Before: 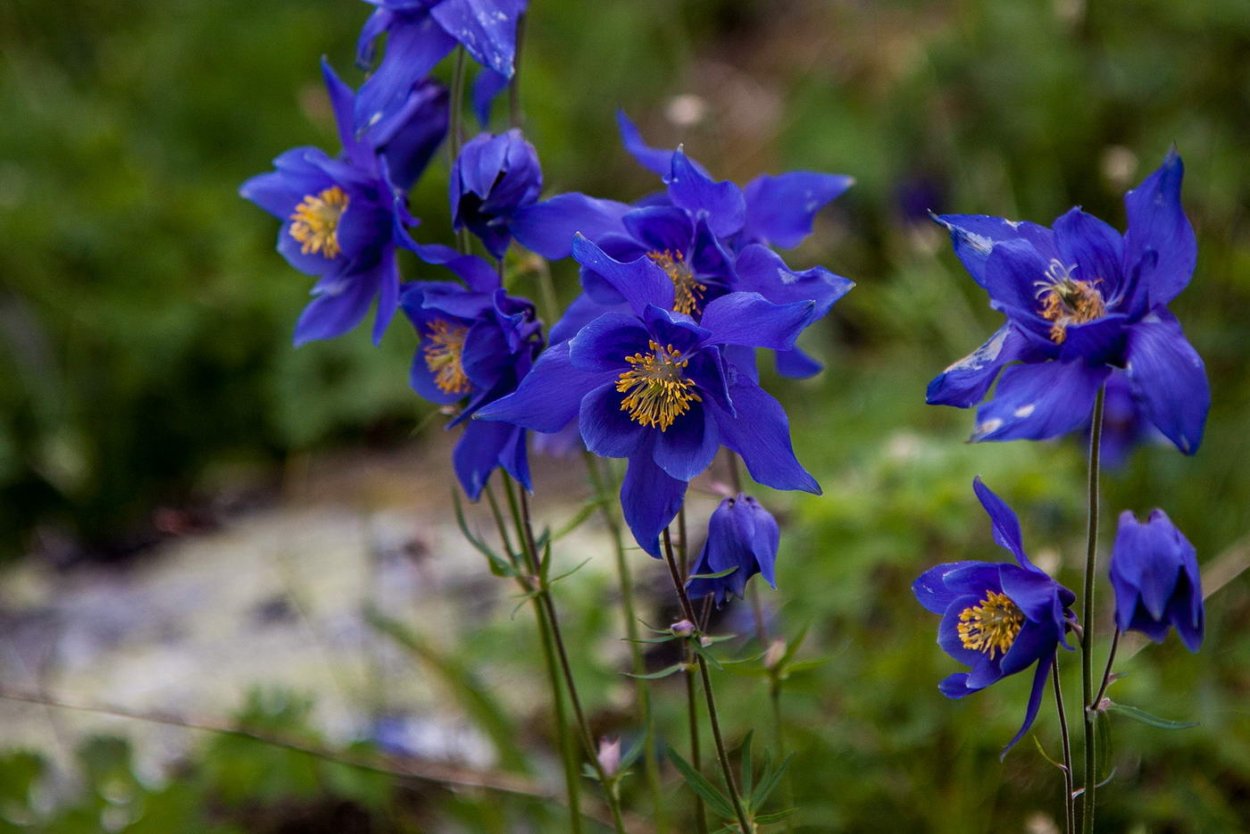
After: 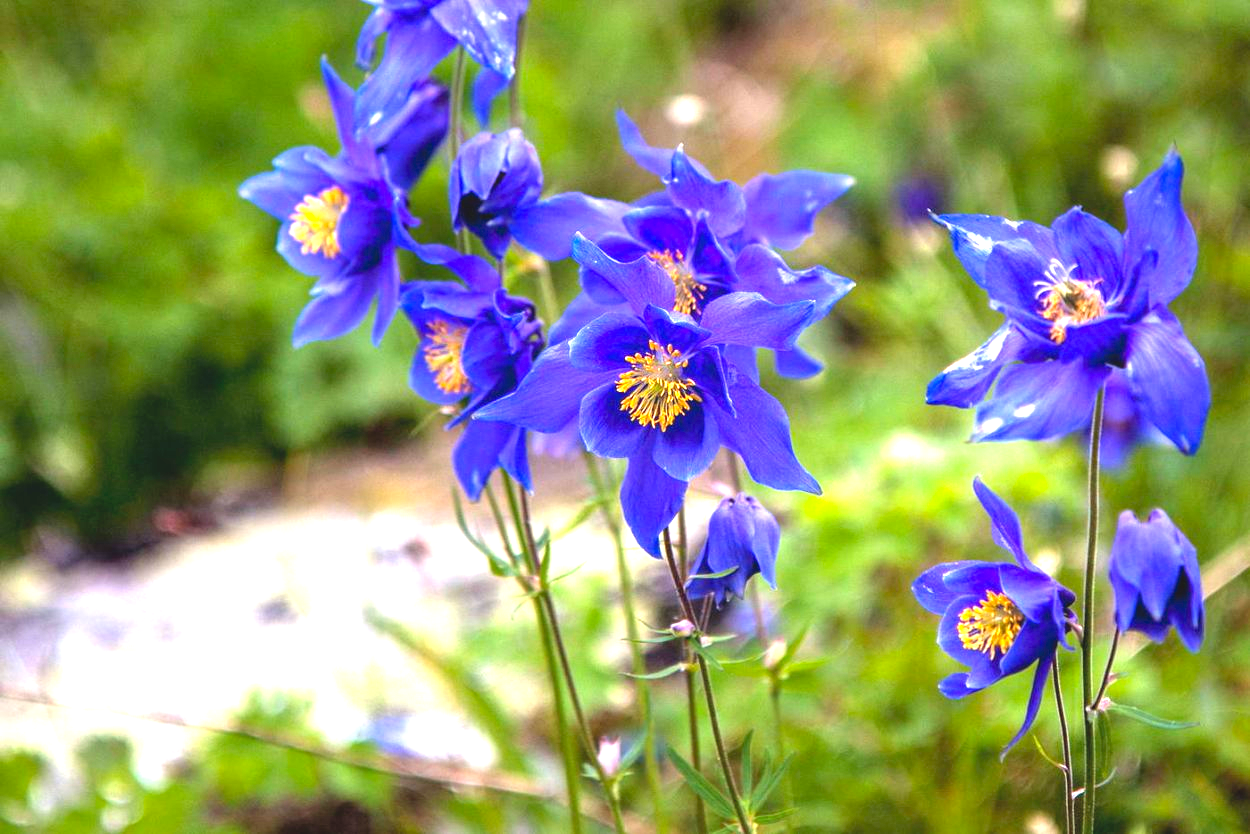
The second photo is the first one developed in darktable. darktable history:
levels: levels [0, 0.374, 0.749]
exposure: black level correction 0, exposure 1 EV, compensate exposure bias true, compensate highlight preservation false
contrast brightness saturation: contrast -0.1, brightness 0.05, saturation 0.08
